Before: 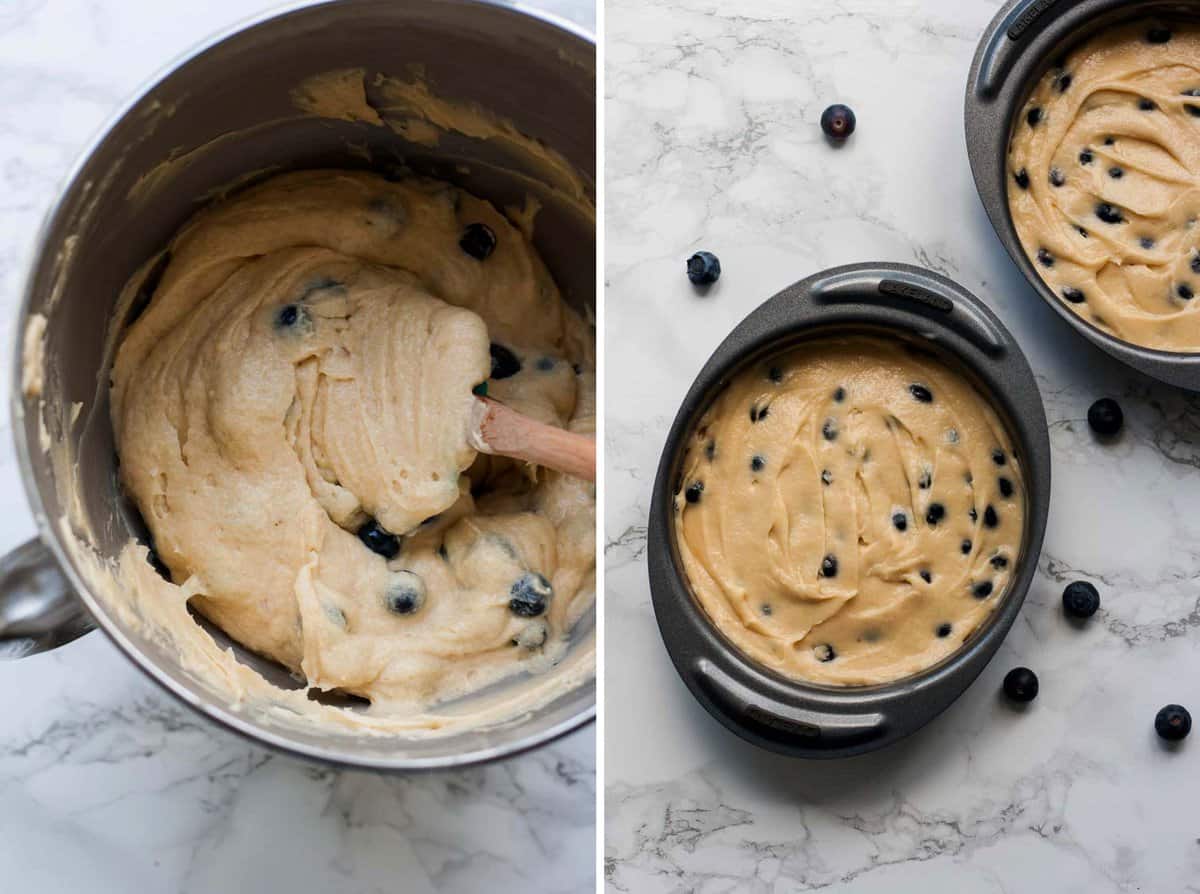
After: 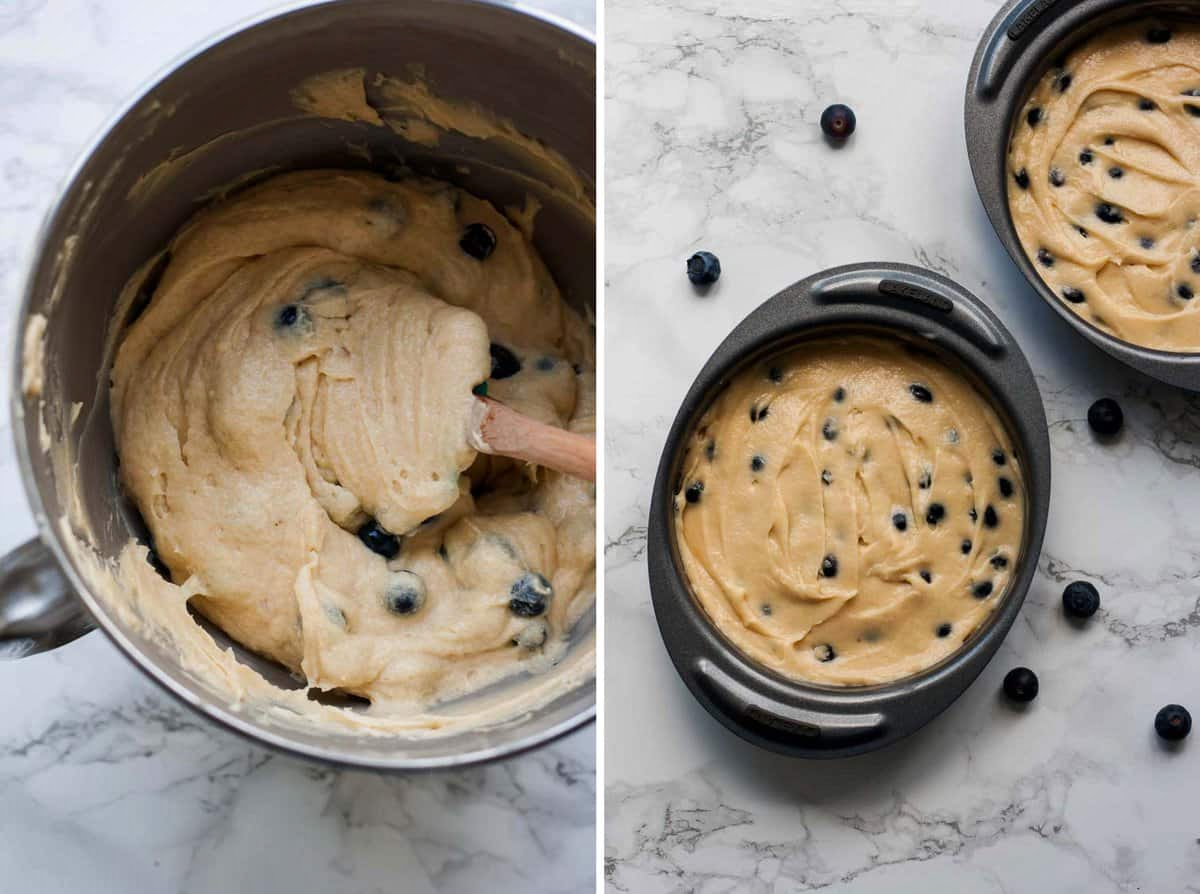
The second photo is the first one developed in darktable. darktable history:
base curve: curves: ch0 [(0, 0) (0.283, 0.295) (1, 1)], preserve colors none
shadows and highlights: low approximation 0.01, soften with gaussian
